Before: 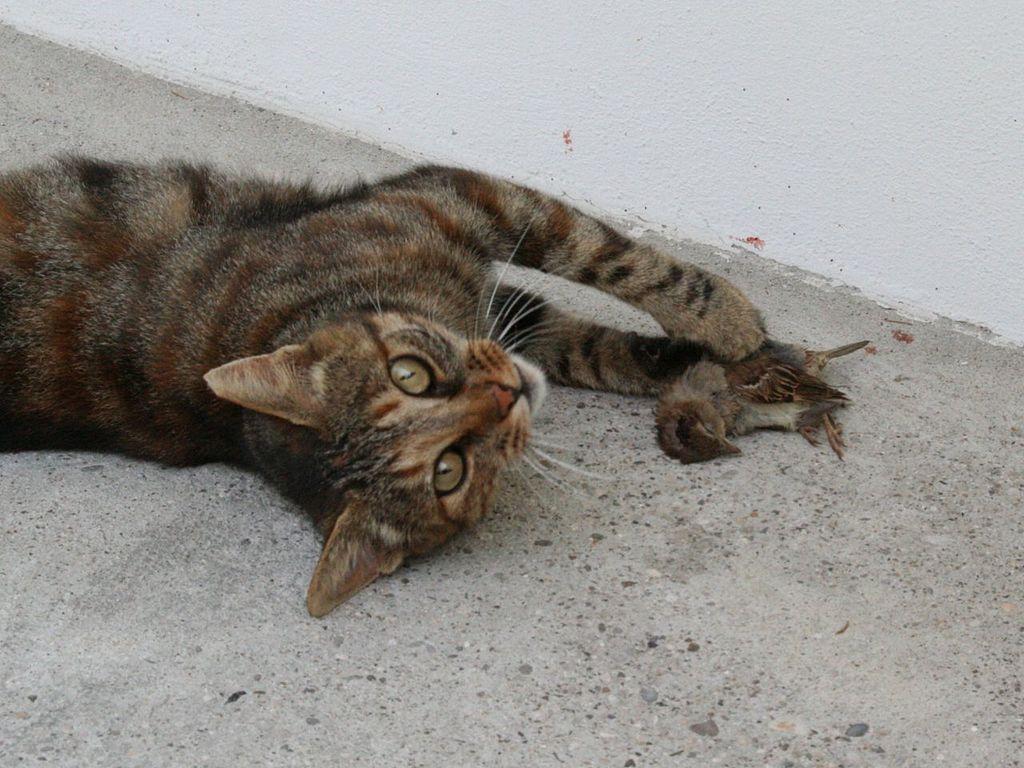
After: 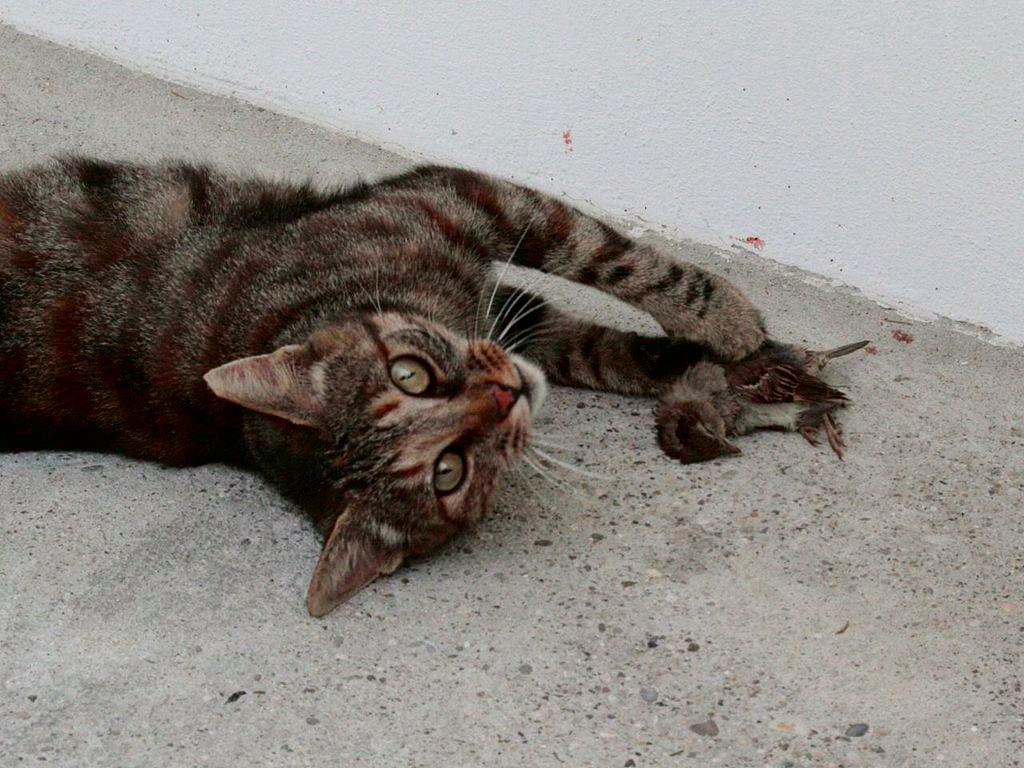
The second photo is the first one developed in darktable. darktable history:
tone curve: curves: ch0 [(0, 0) (0.068, 0.012) (0.183, 0.089) (0.341, 0.283) (0.547, 0.532) (0.828, 0.815) (1, 0.983)]; ch1 [(0, 0) (0.23, 0.166) (0.34, 0.308) (0.371, 0.337) (0.429, 0.411) (0.477, 0.462) (0.499, 0.5) (0.529, 0.537) (0.559, 0.582) (0.743, 0.798) (1, 1)]; ch2 [(0, 0) (0.431, 0.414) (0.498, 0.503) (0.524, 0.528) (0.568, 0.546) (0.6, 0.597) (0.634, 0.645) (0.728, 0.742) (1, 1)], color space Lab, independent channels, preserve colors none
